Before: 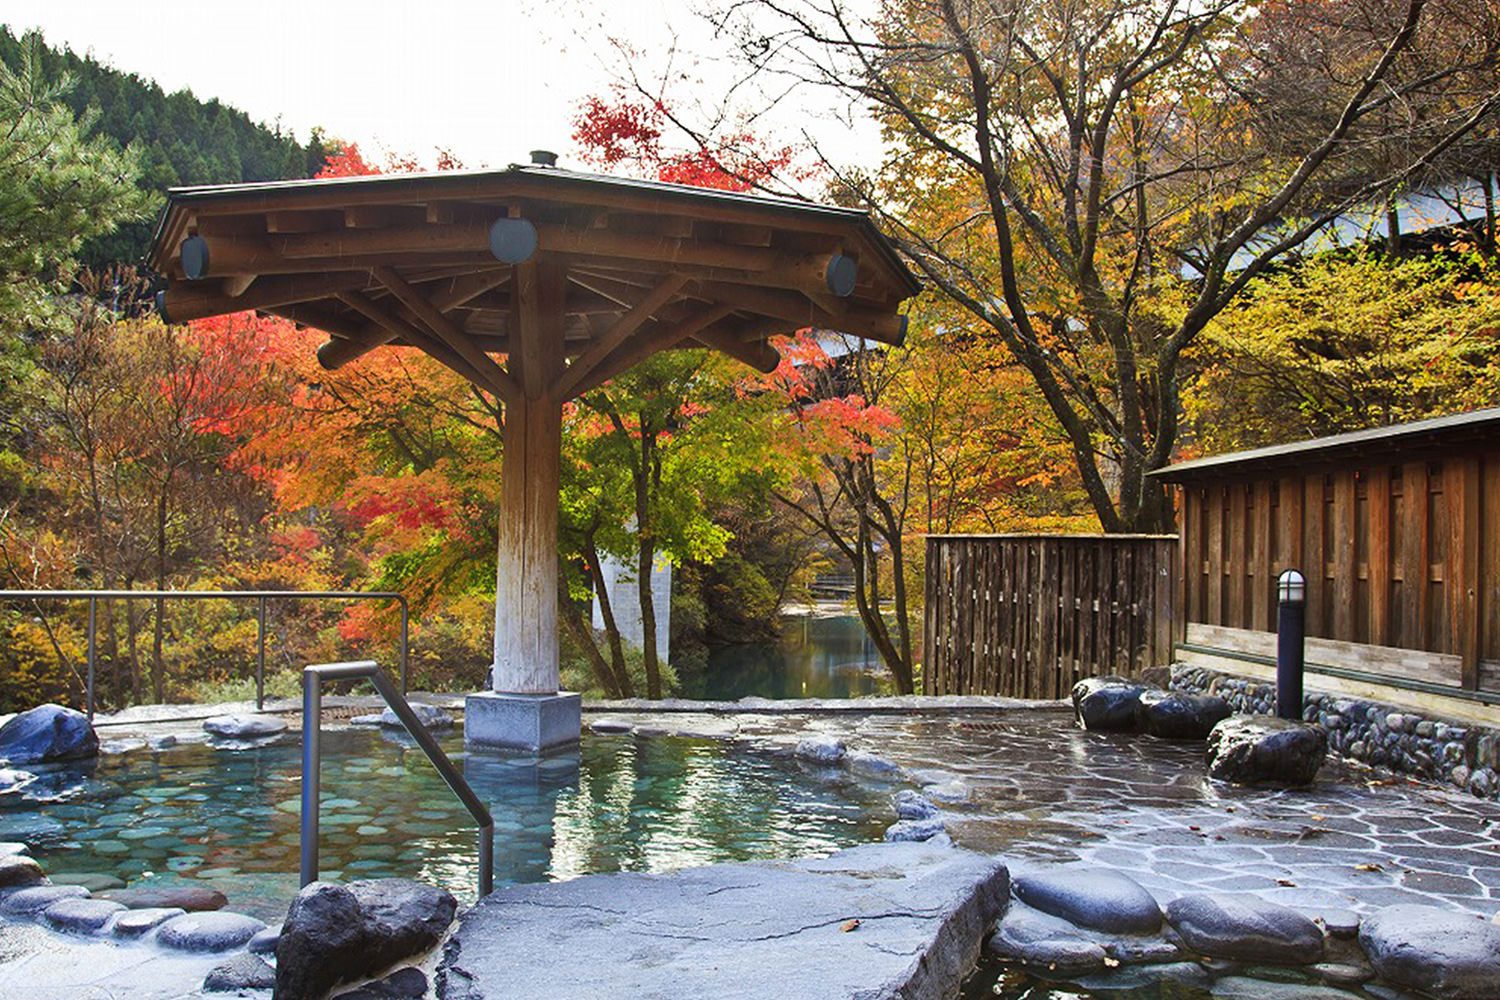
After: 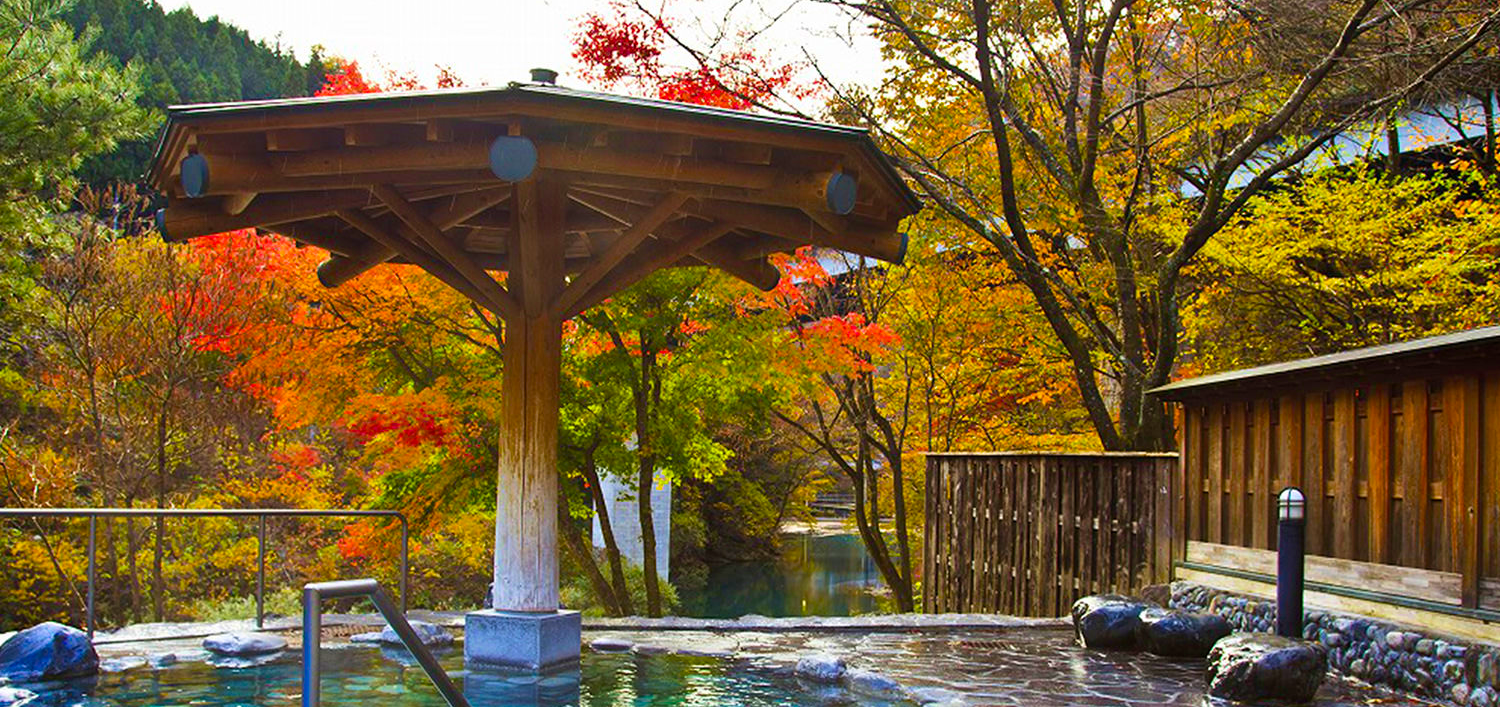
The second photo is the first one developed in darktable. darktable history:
color balance rgb: linear chroma grading › global chroma 15%, perceptual saturation grading › global saturation 30%
velvia: on, module defaults
crop and rotate: top 8.293%, bottom 20.996%
